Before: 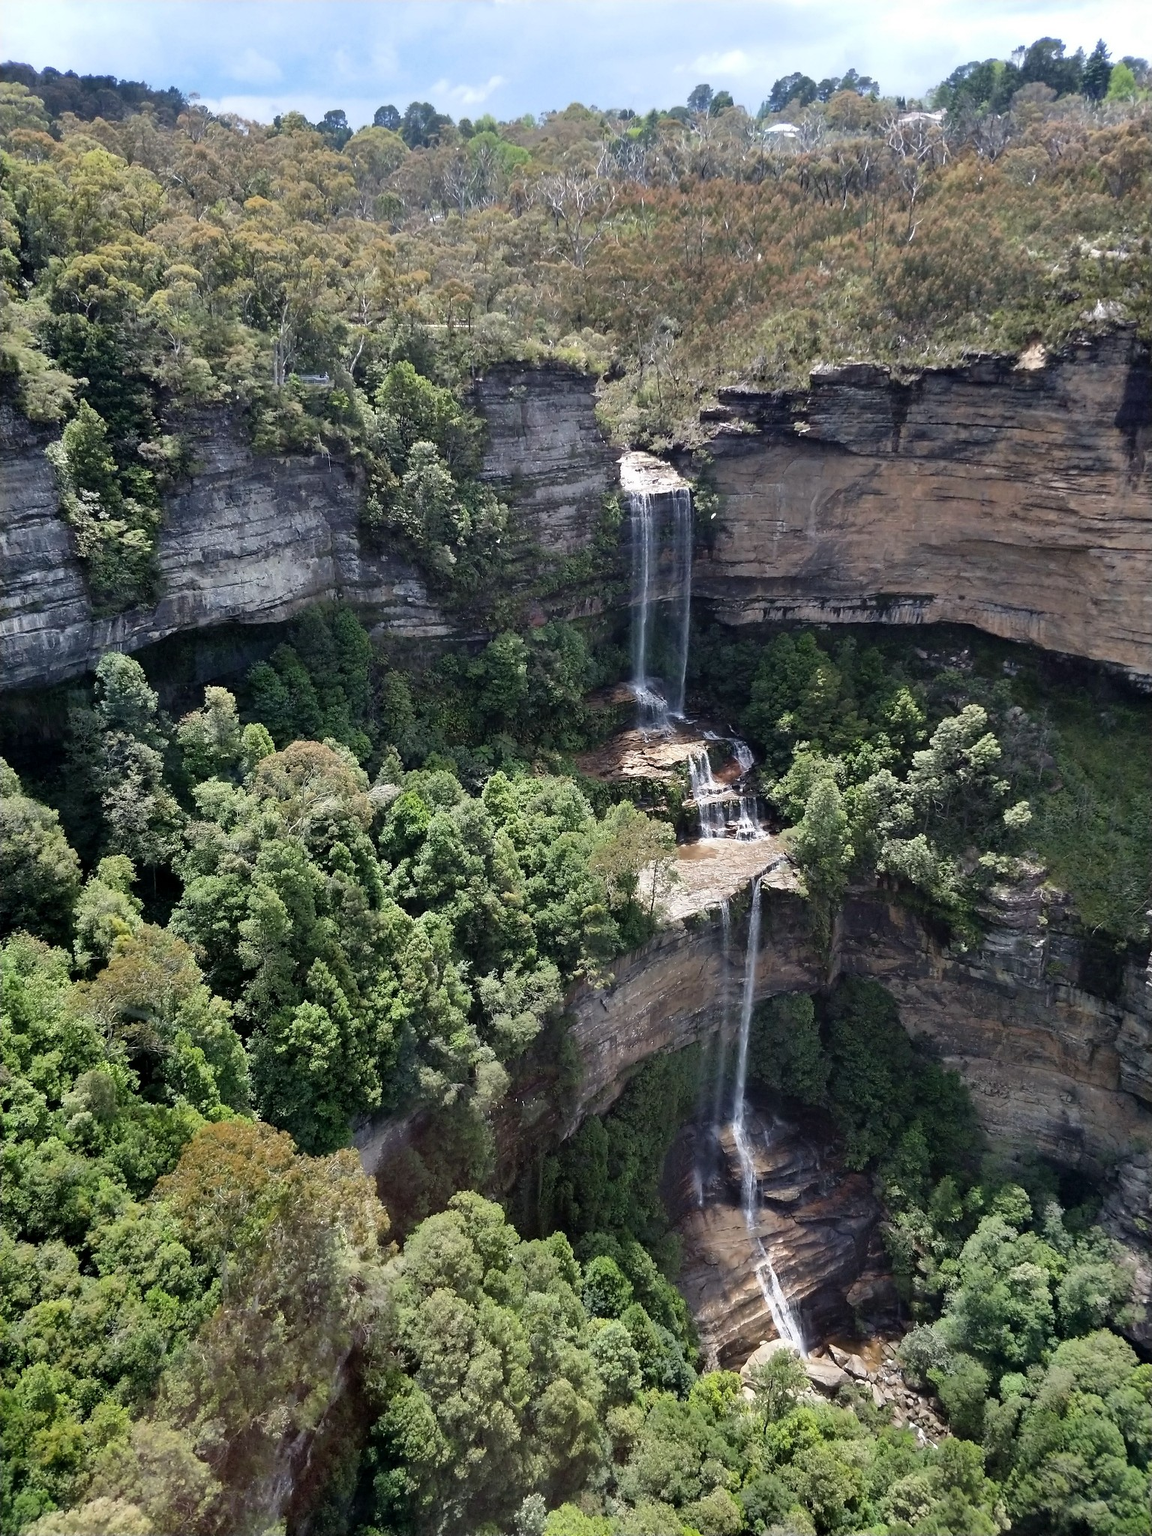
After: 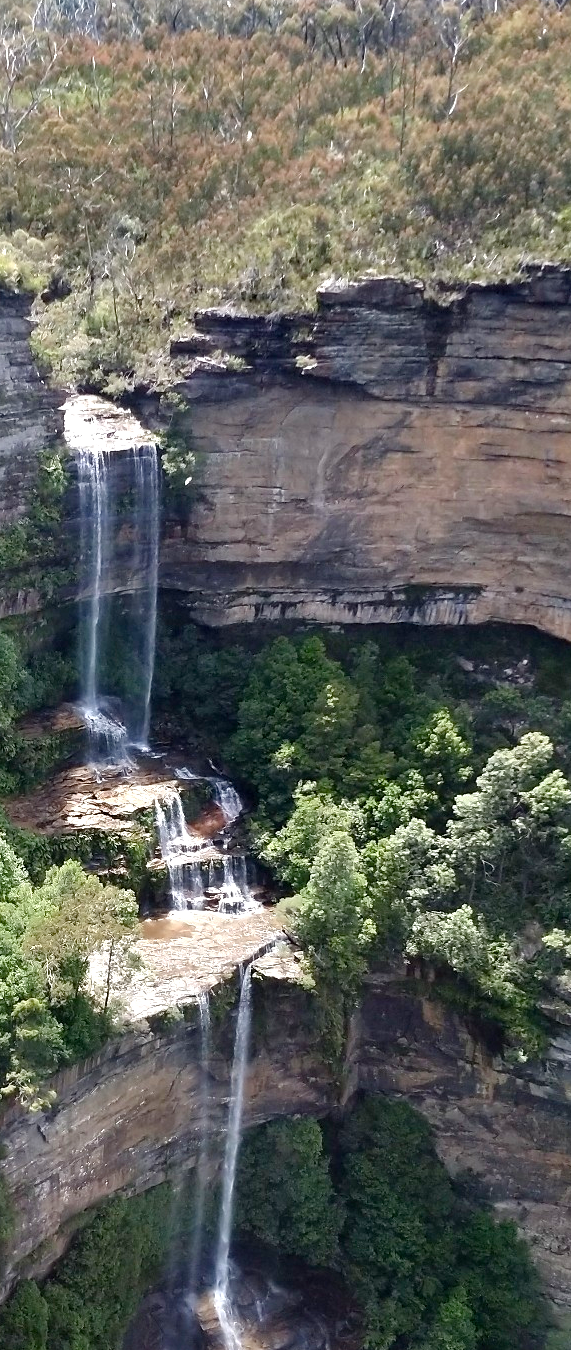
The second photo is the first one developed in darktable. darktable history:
exposure: black level correction 0.001, exposure 0.5 EV, compensate highlight preservation false
crop and rotate: left 49.71%, top 10.115%, right 13.099%, bottom 23.931%
color balance rgb: perceptual saturation grading › global saturation 20%, perceptual saturation grading › highlights -25.635%, perceptual saturation grading › shadows 24.28%
